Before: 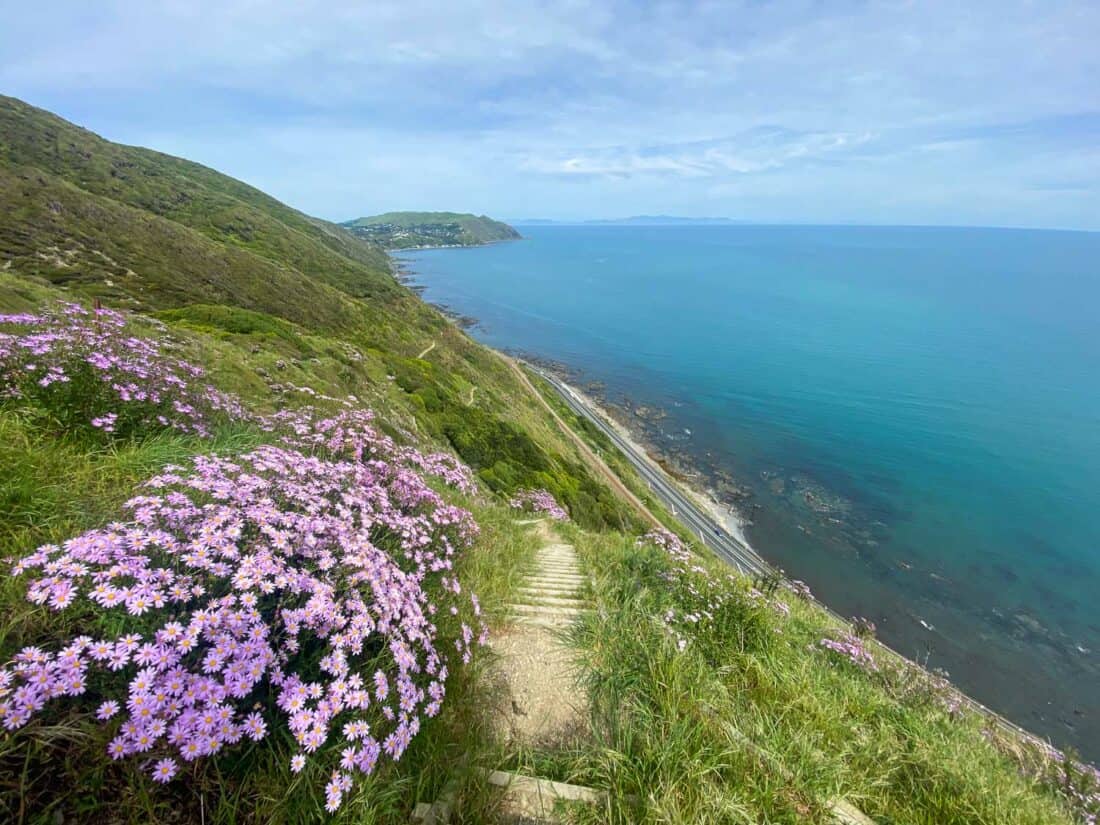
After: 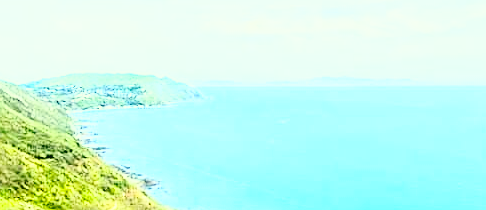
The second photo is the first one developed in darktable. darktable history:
base curve: curves: ch0 [(0, 0) (0.028, 0.03) (0.121, 0.232) (0.46, 0.748) (0.859, 0.968) (1, 1)], preserve colors none
color balance rgb: shadows lift › chroma 2.769%, shadows lift › hue 191.3°, global offset › chroma 0.099%, global offset › hue 250.28°, perceptual saturation grading › global saturation 0.256%, perceptual saturation grading › mid-tones 11.717%, global vibrance 30.719%
contrast brightness saturation: contrast -0.024, brightness -0.011, saturation 0.036
crop: left 28.993%, top 16.866%, right 26.808%, bottom 57.643%
sharpen: on, module defaults
exposure: black level correction 0.001, exposure 0.499 EV, compensate exposure bias true, compensate highlight preservation false
tone curve: curves: ch0 [(0, 0) (0.003, 0.005) (0.011, 0.008) (0.025, 0.013) (0.044, 0.017) (0.069, 0.022) (0.1, 0.029) (0.136, 0.038) (0.177, 0.053) (0.224, 0.081) (0.277, 0.128) (0.335, 0.214) (0.399, 0.343) (0.468, 0.478) (0.543, 0.641) (0.623, 0.798) (0.709, 0.911) (0.801, 0.971) (0.898, 0.99) (1, 1)], color space Lab, independent channels, preserve colors none
color correction: highlights a* -5.74, highlights b* 10.97
